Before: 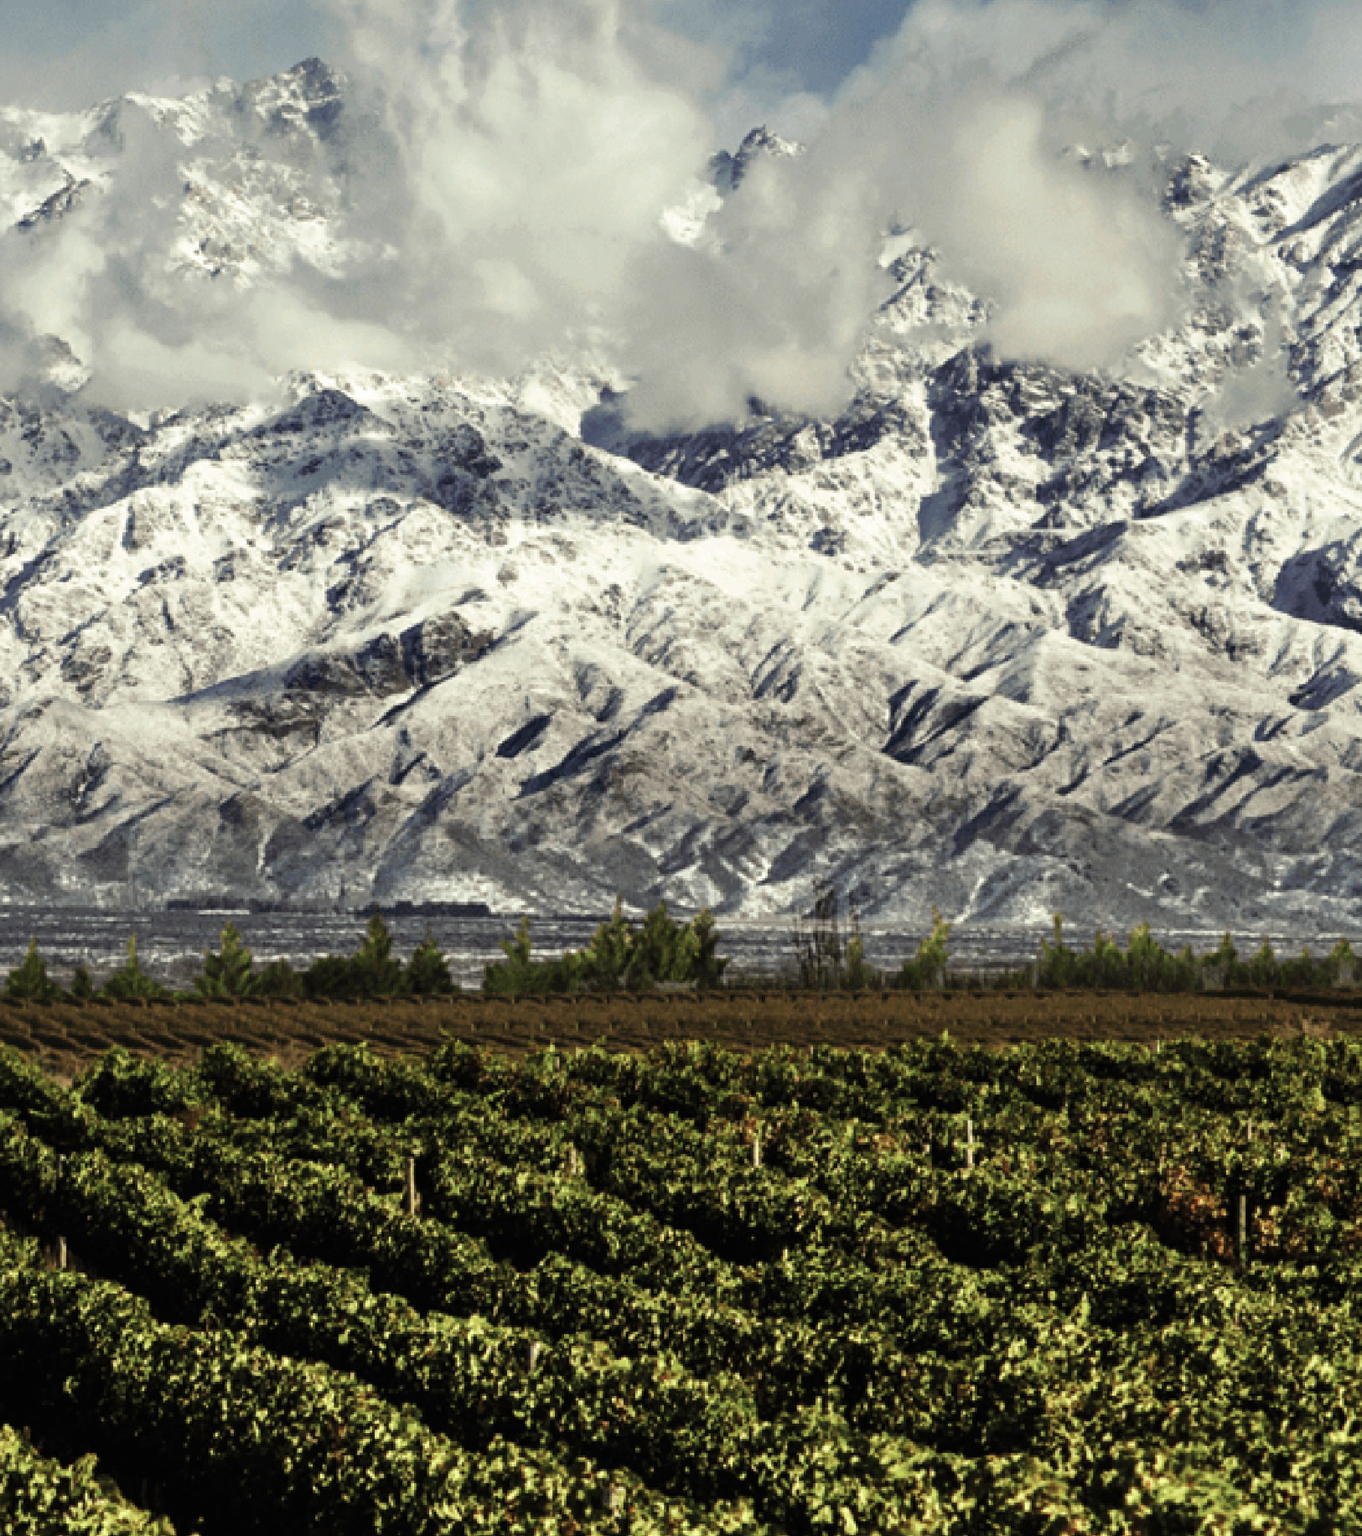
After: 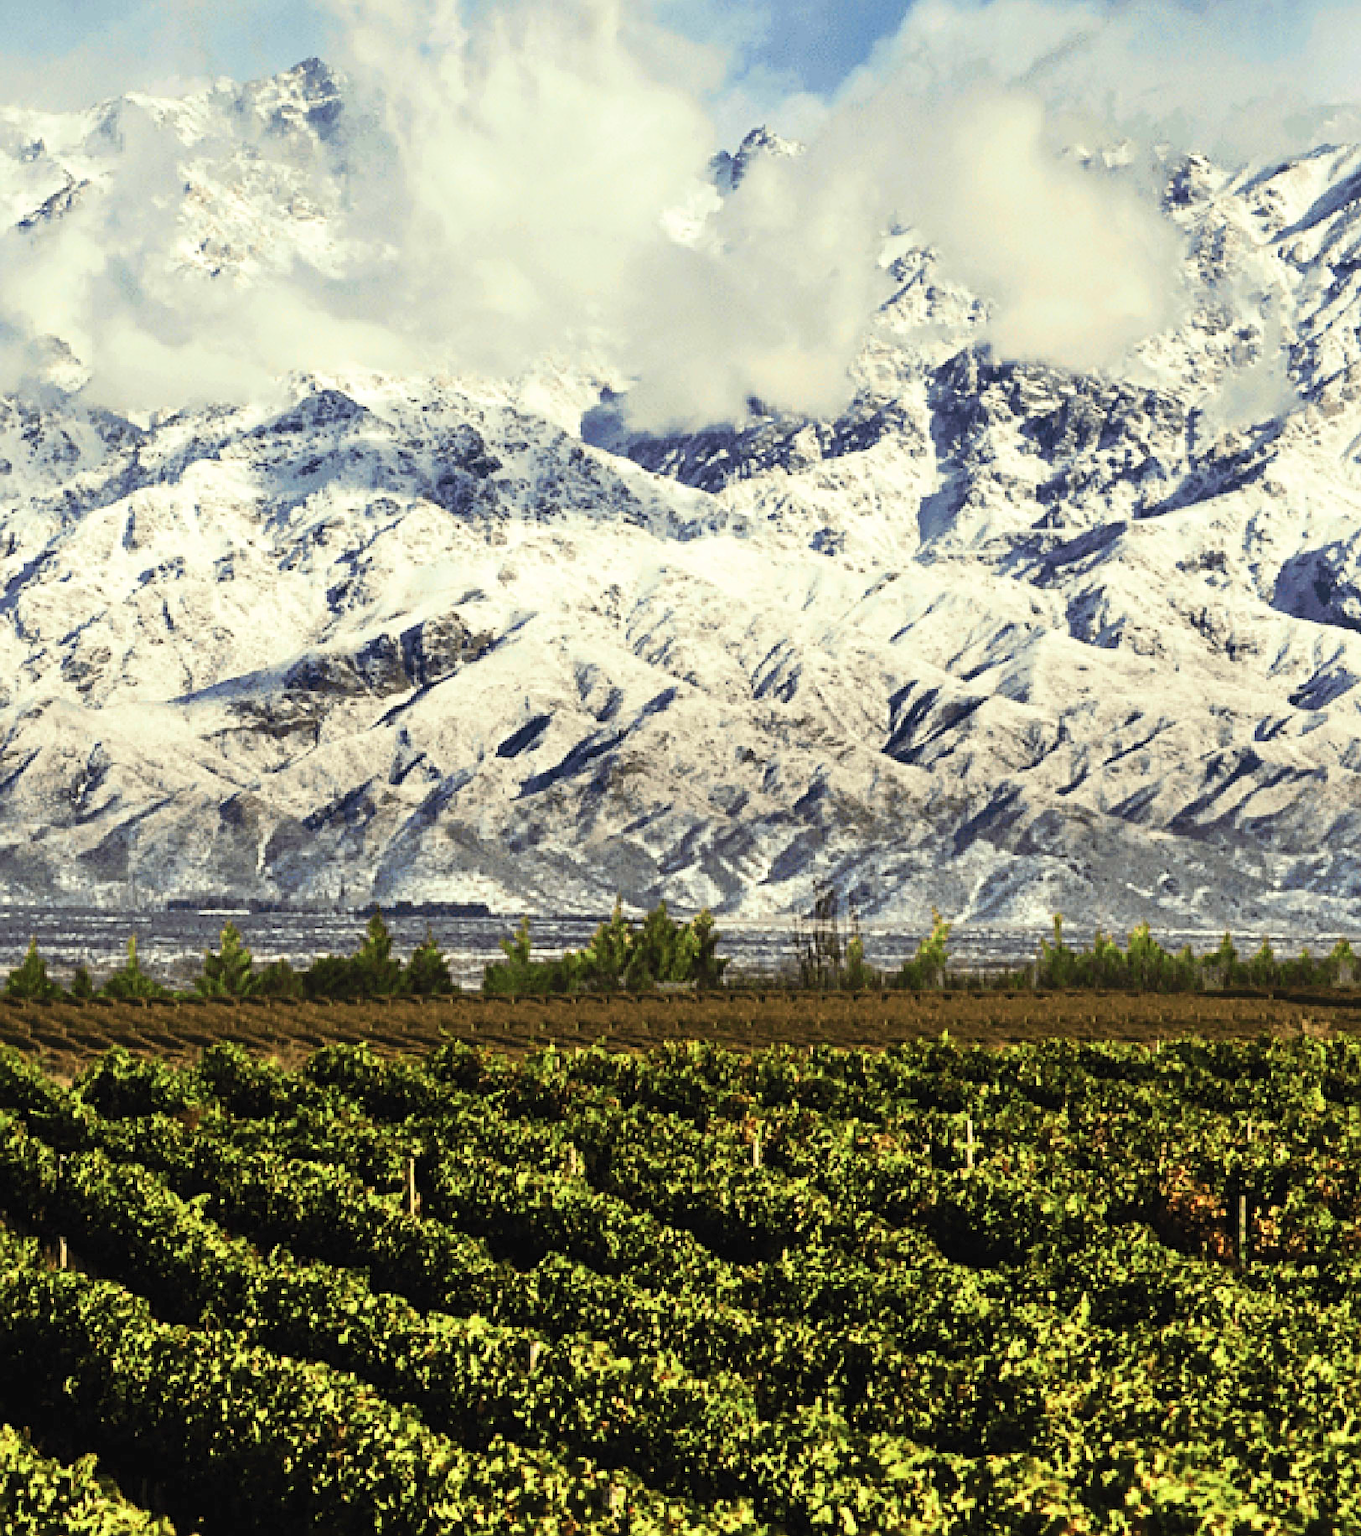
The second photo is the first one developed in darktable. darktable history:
sharpen: on, module defaults
contrast brightness saturation: contrast 0.24, brightness 0.26, saturation 0.39
velvia: on, module defaults
